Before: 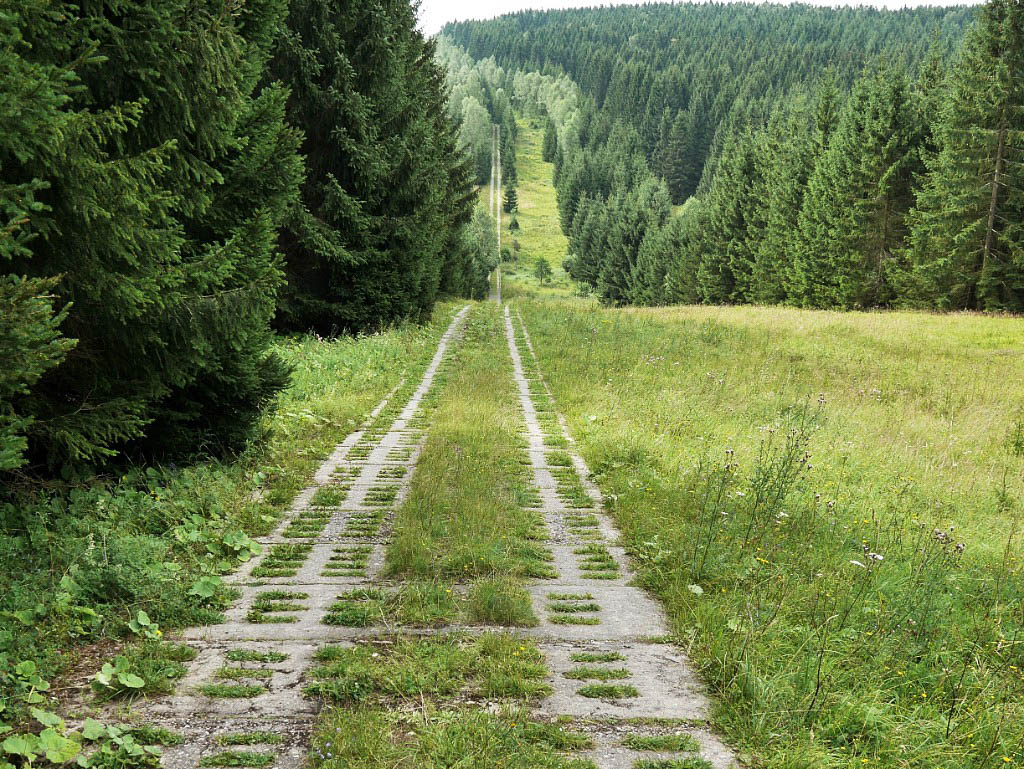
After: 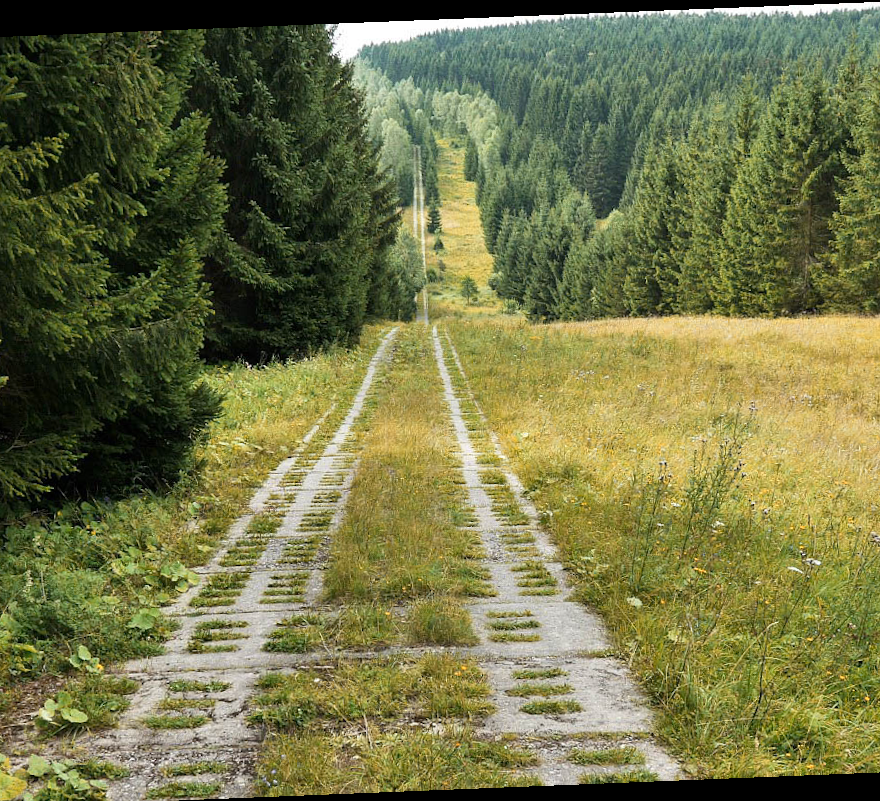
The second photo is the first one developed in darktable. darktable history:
rotate and perspective: rotation -2.29°, automatic cropping off
crop: left 8.026%, right 7.374%
color zones: curves: ch2 [(0, 0.5) (0.143, 0.5) (0.286, 0.416) (0.429, 0.5) (0.571, 0.5) (0.714, 0.5) (0.857, 0.5) (1, 0.5)]
